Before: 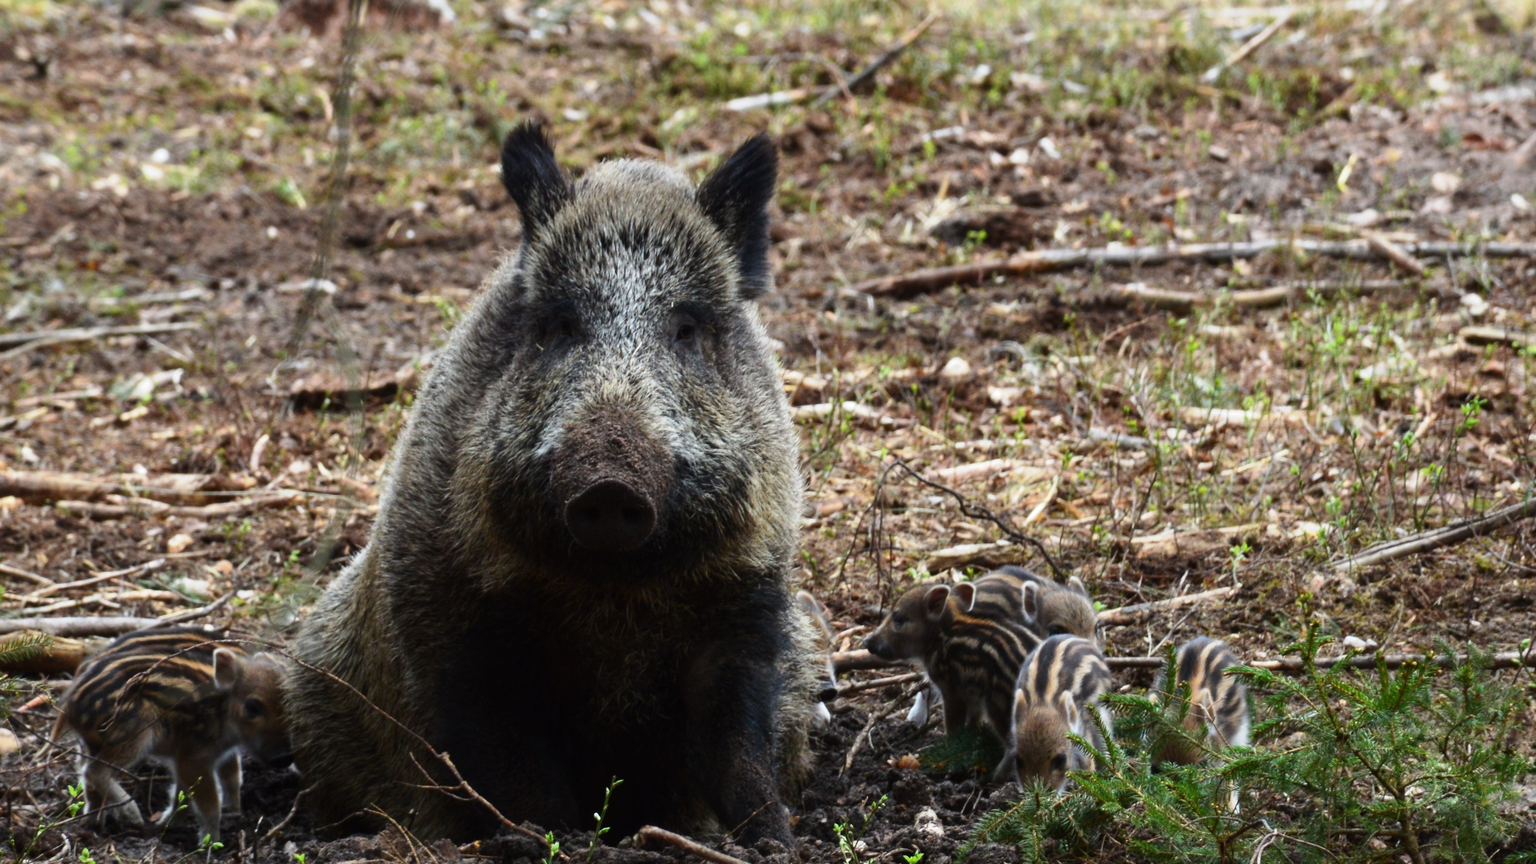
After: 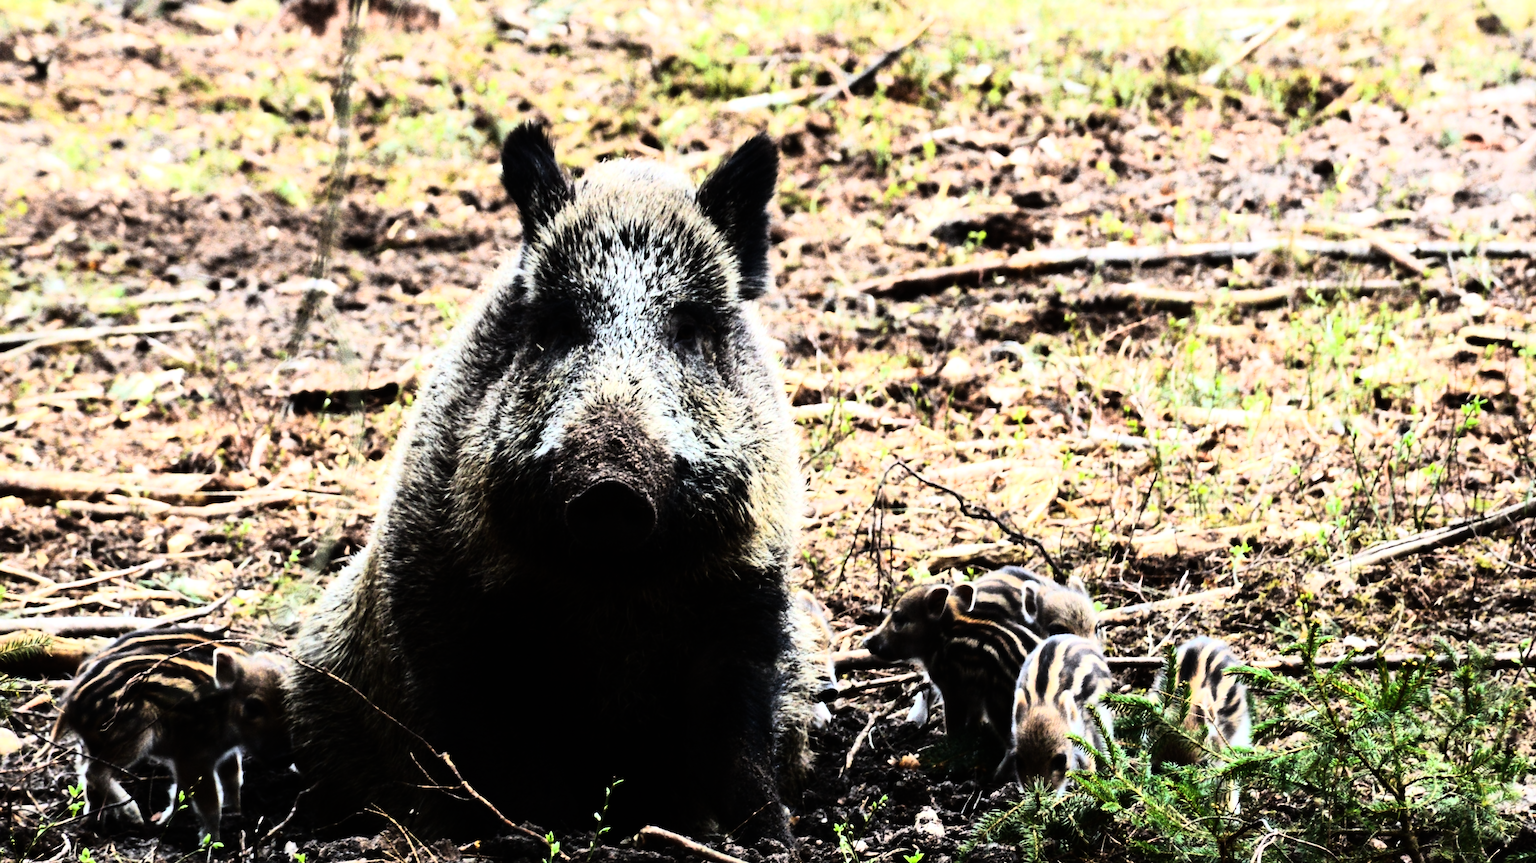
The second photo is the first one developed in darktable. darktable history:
shadows and highlights: shadows 25, highlights -25
rgb curve: curves: ch0 [(0, 0) (0.21, 0.15) (0.24, 0.21) (0.5, 0.75) (0.75, 0.96) (0.89, 0.99) (1, 1)]; ch1 [(0, 0.02) (0.21, 0.13) (0.25, 0.2) (0.5, 0.67) (0.75, 0.9) (0.89, 0.97) (1, 1)]; ch2 [(0, 0.02) (0.21, 0.13) (0.25, 0.2) (0.5, 0.67) (0.75, 0.9) (0.89, 0.97) (1, 1)], compensate middle gray true
tone equalizer: -8 EV -0.75 EV, -7 EV -0.7 EV, -6 EV -0.6 EV, -5 EV -0.4 EV, -3 EV 0.4 EV, -2 EV 0.6 EV, -1 EV 0.7 EV, +0 EV 0.75 EV, edges refinement/feathering 500, mask exposure compensation -1.57 EV, preserve details no
